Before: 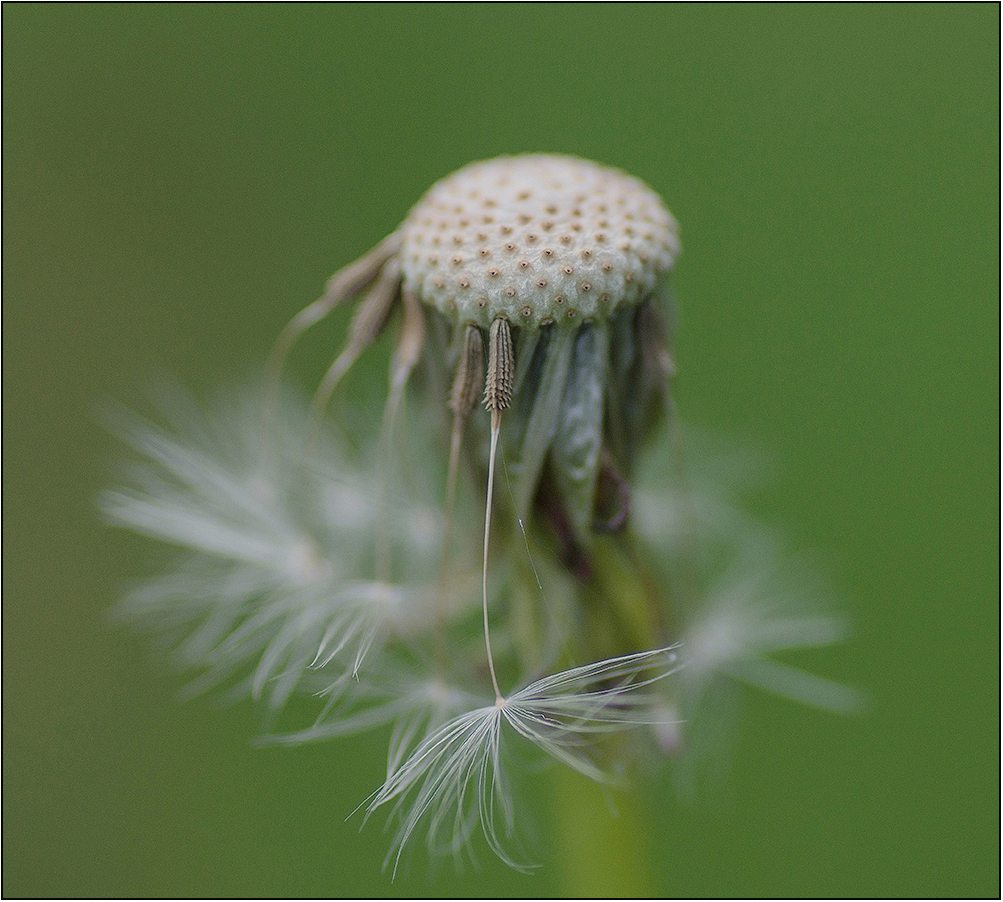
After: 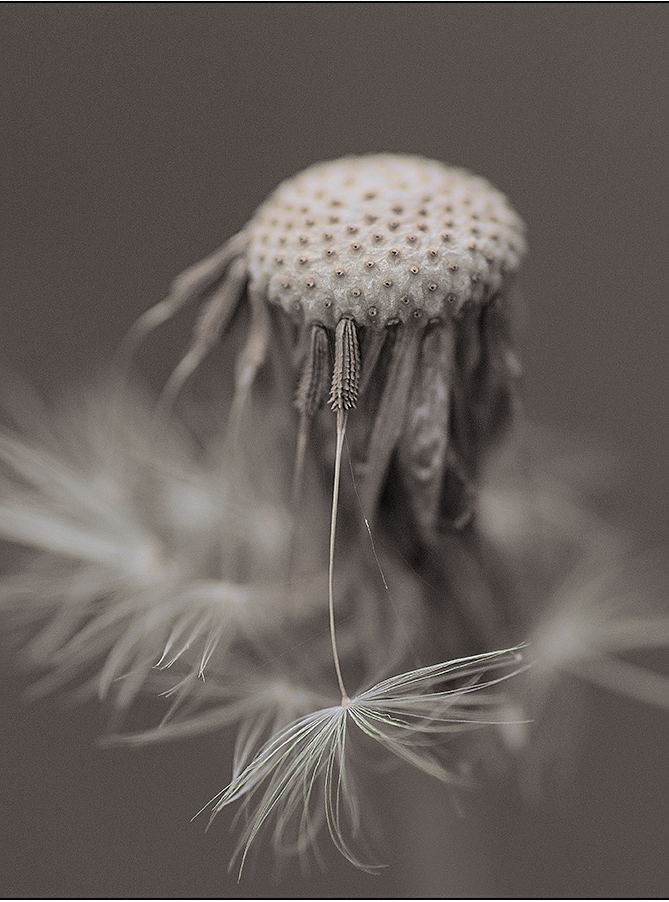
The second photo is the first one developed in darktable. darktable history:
sharpen: on, module defaults
split-toning: shadows › hue 26°, shadows › saturation 0.09, highlights › hue 40°, highlights › saturation 0.18, balance -63, compress 0%
color balance rgb: linear chroma grading › global chroma 15%, perceptual saturation grading › global saturation 30%
crop and rotate: left 15.446%, right 17.836%
